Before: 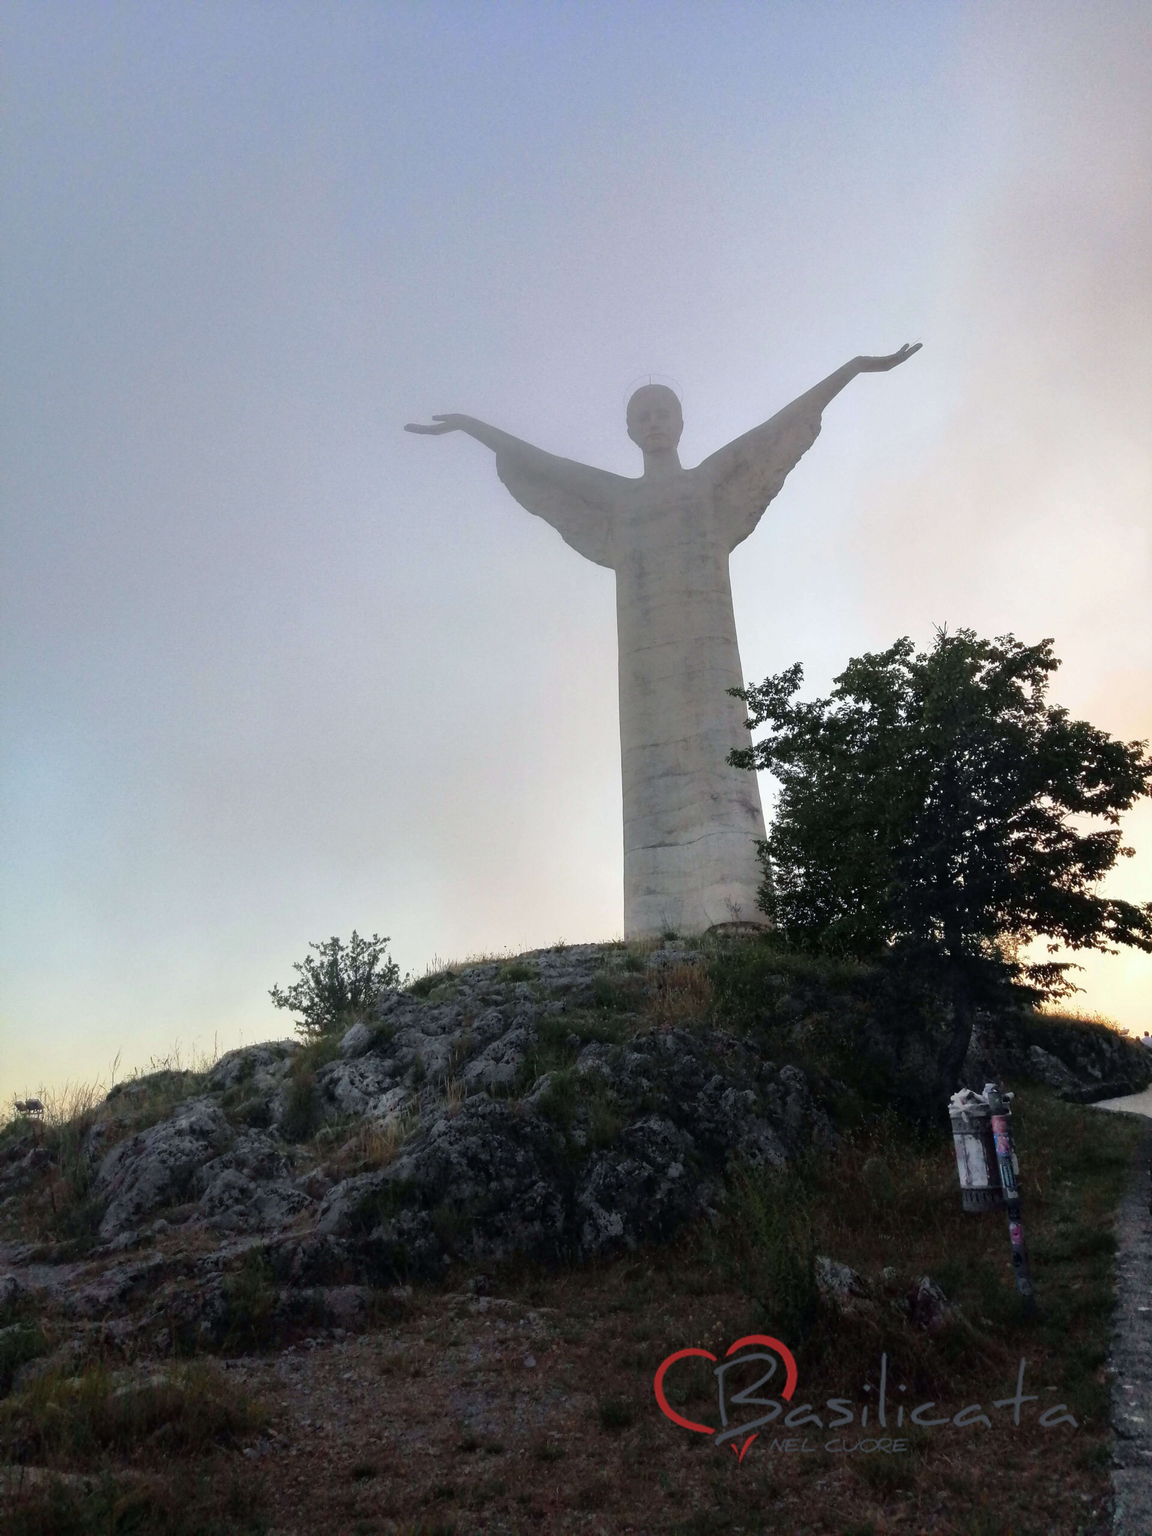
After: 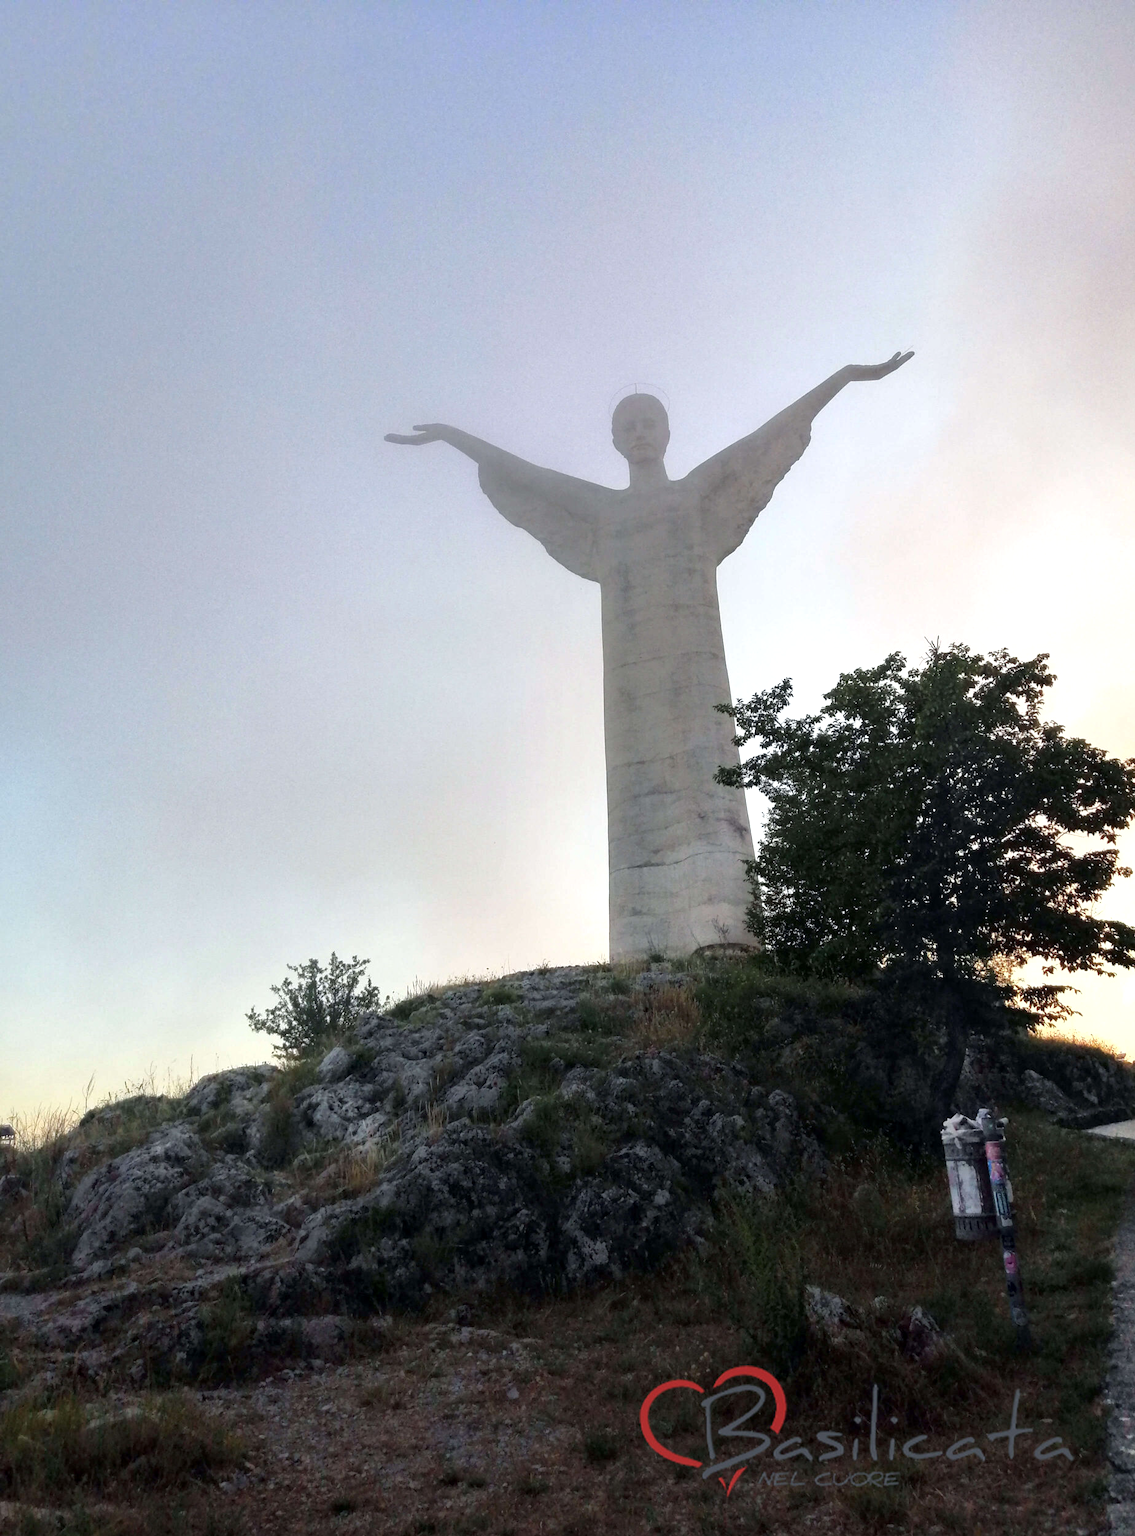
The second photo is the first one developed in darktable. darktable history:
local contrast: highlights 100%, shadows 100%, detail 120%, midtone range 0.2
color balance: contrast -0.5%
exposure: exposure 0.29 EV, compensate highlight preservation false
crop and rotate: left 2.536%, right 1.107%, bottom 2.246%
